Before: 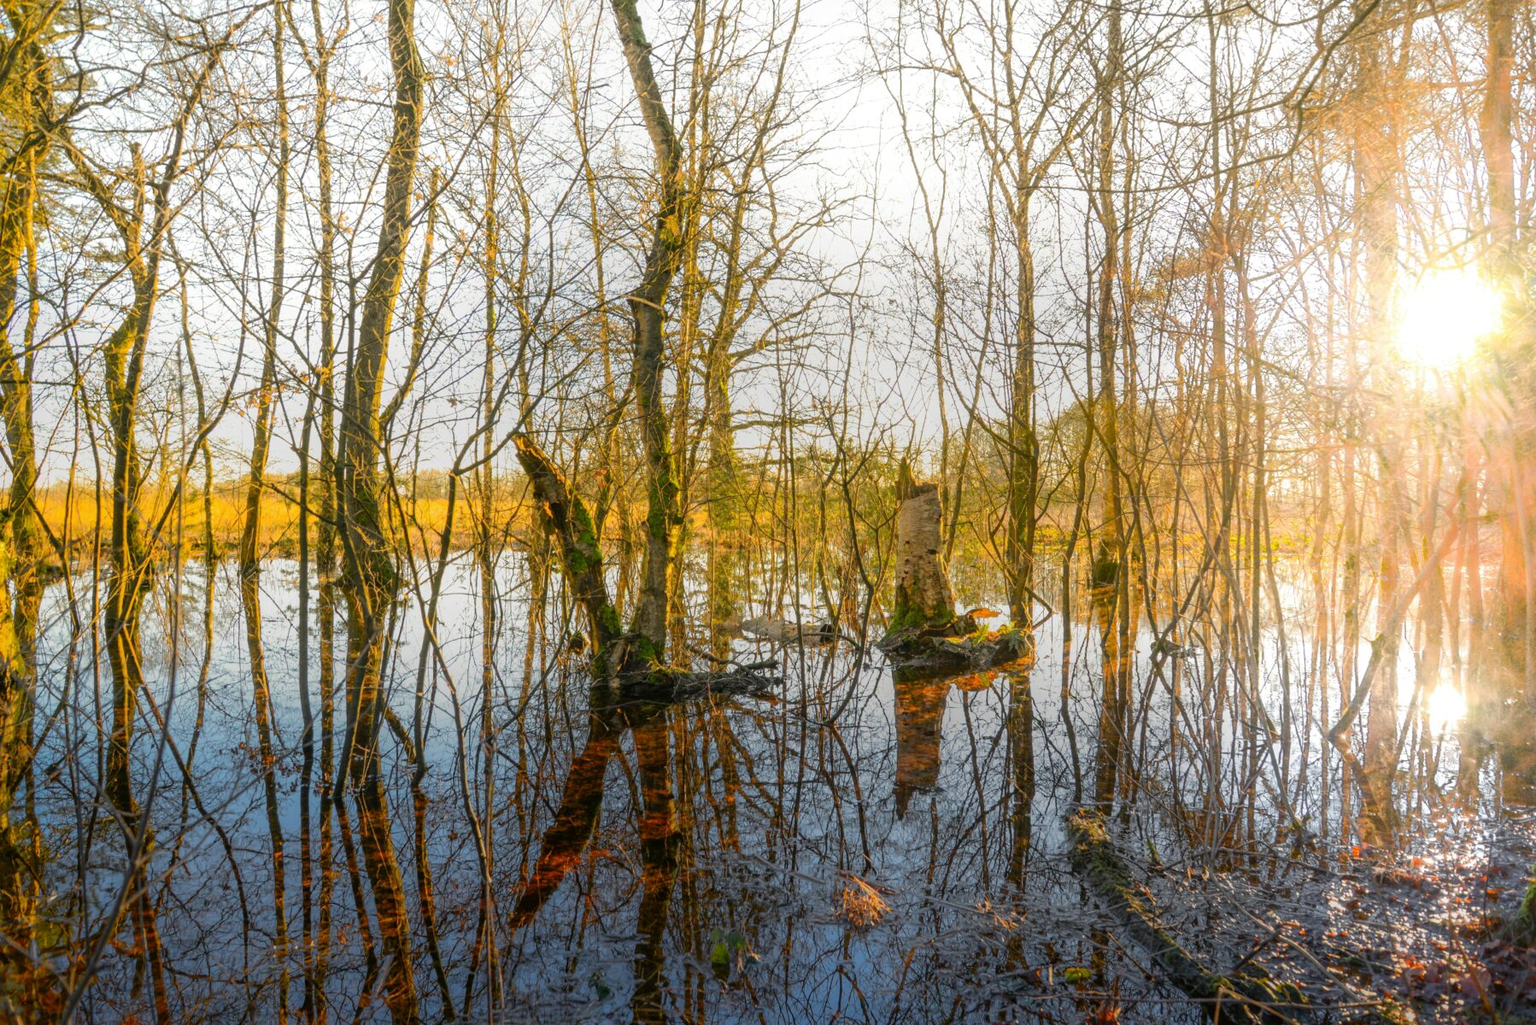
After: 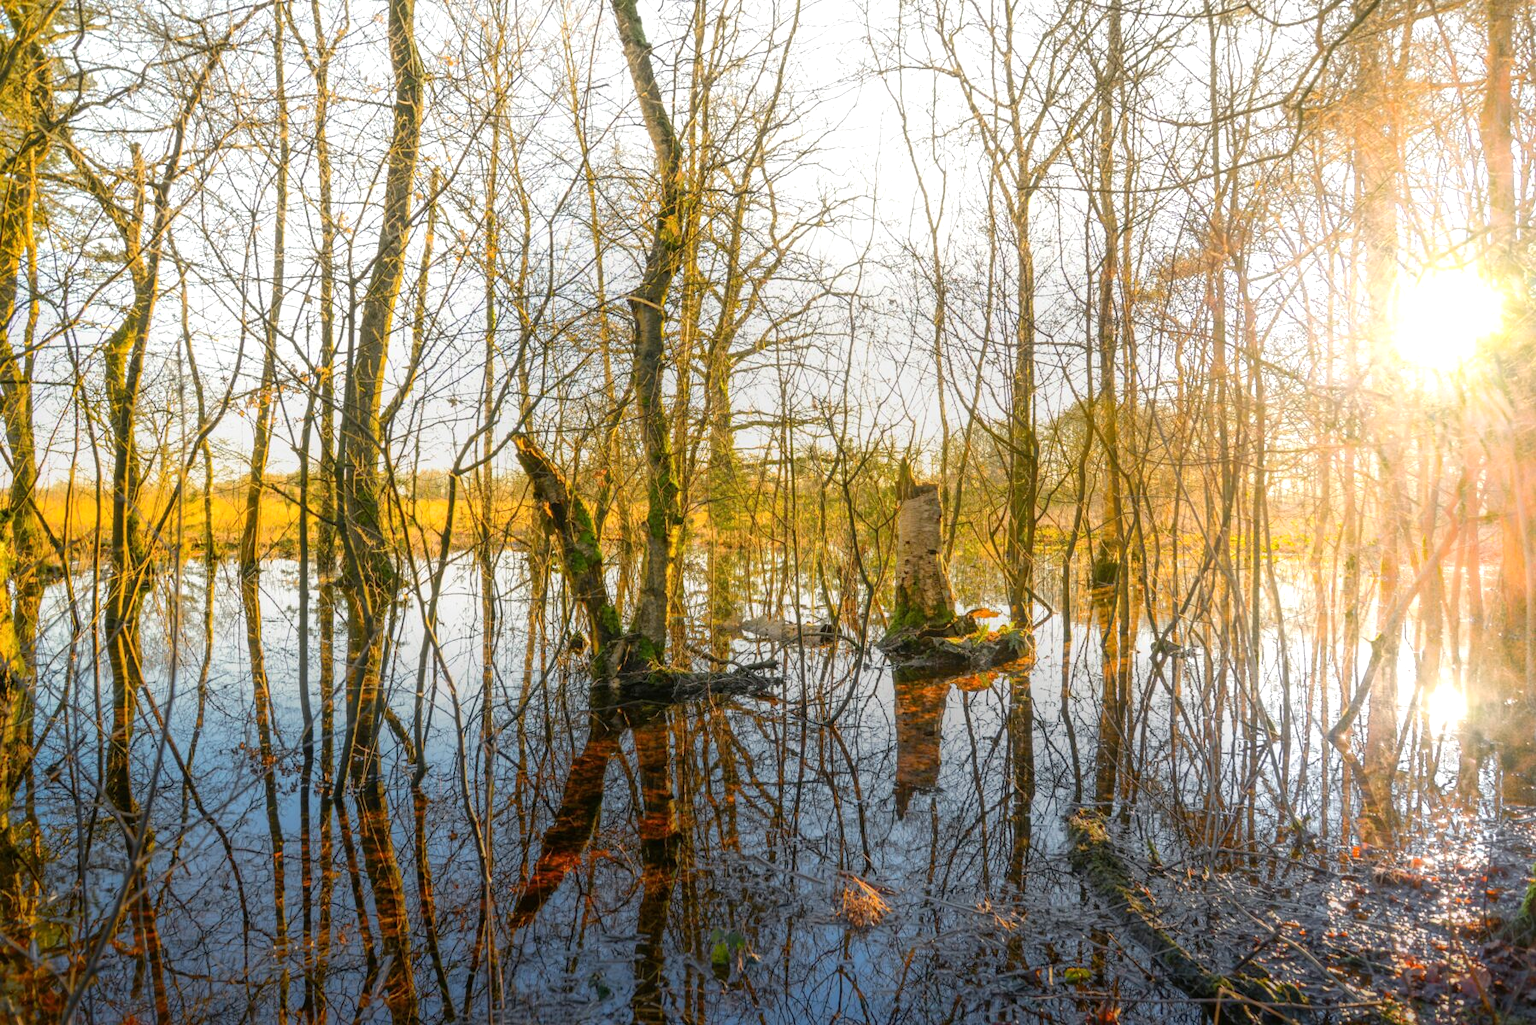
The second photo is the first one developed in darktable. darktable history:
exposure: exposure 0.209 EV, compensate highlight preservation false
